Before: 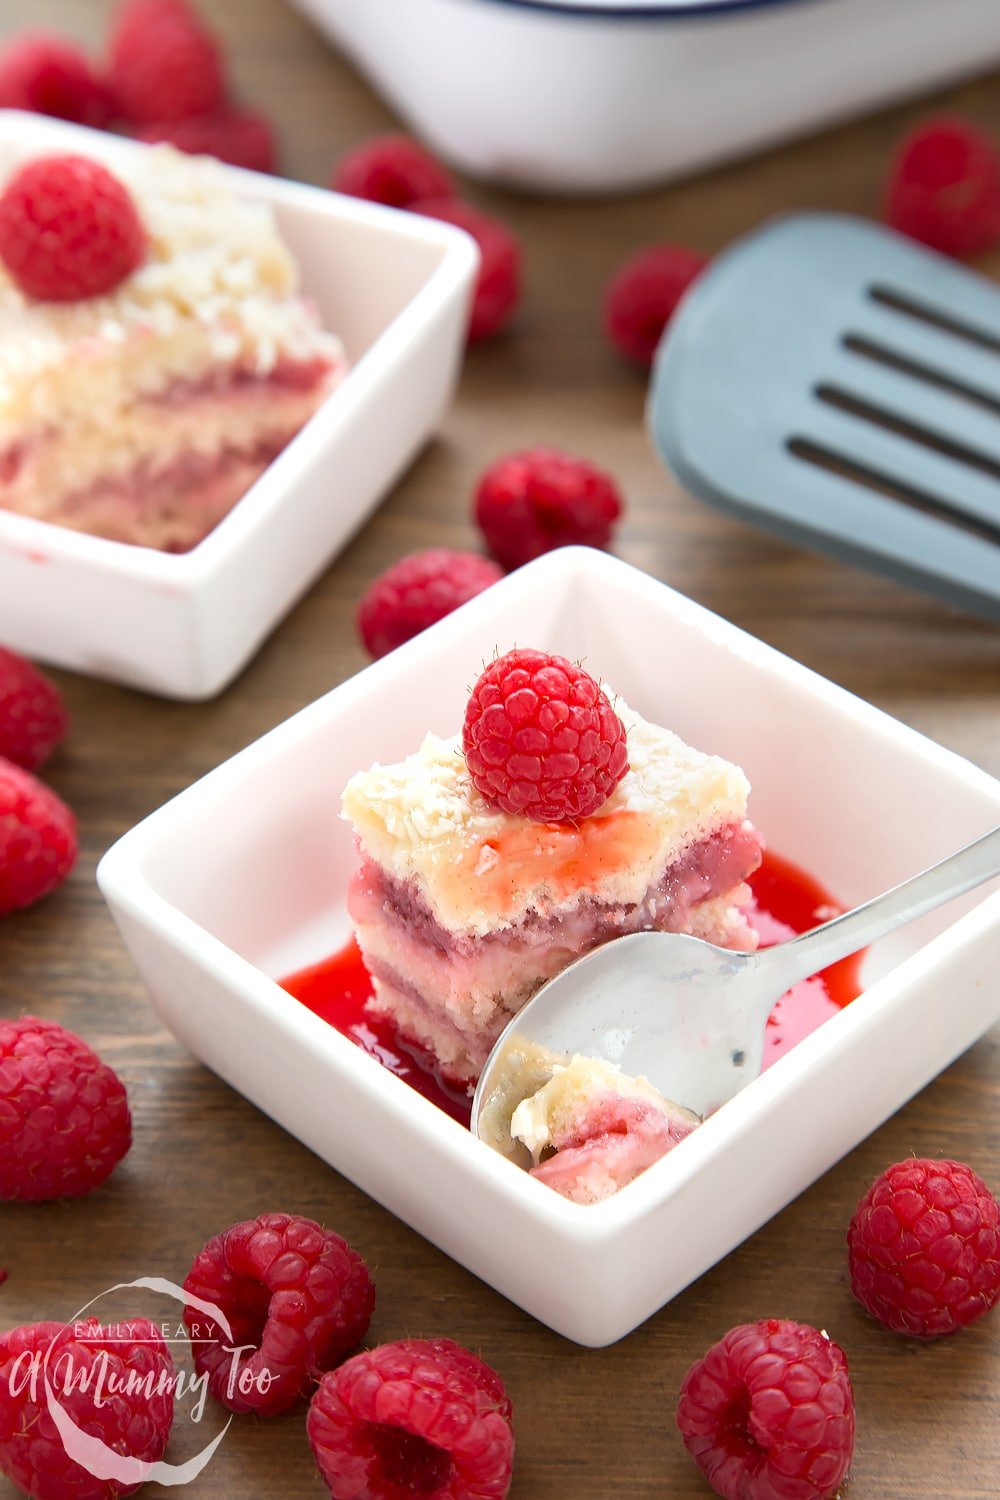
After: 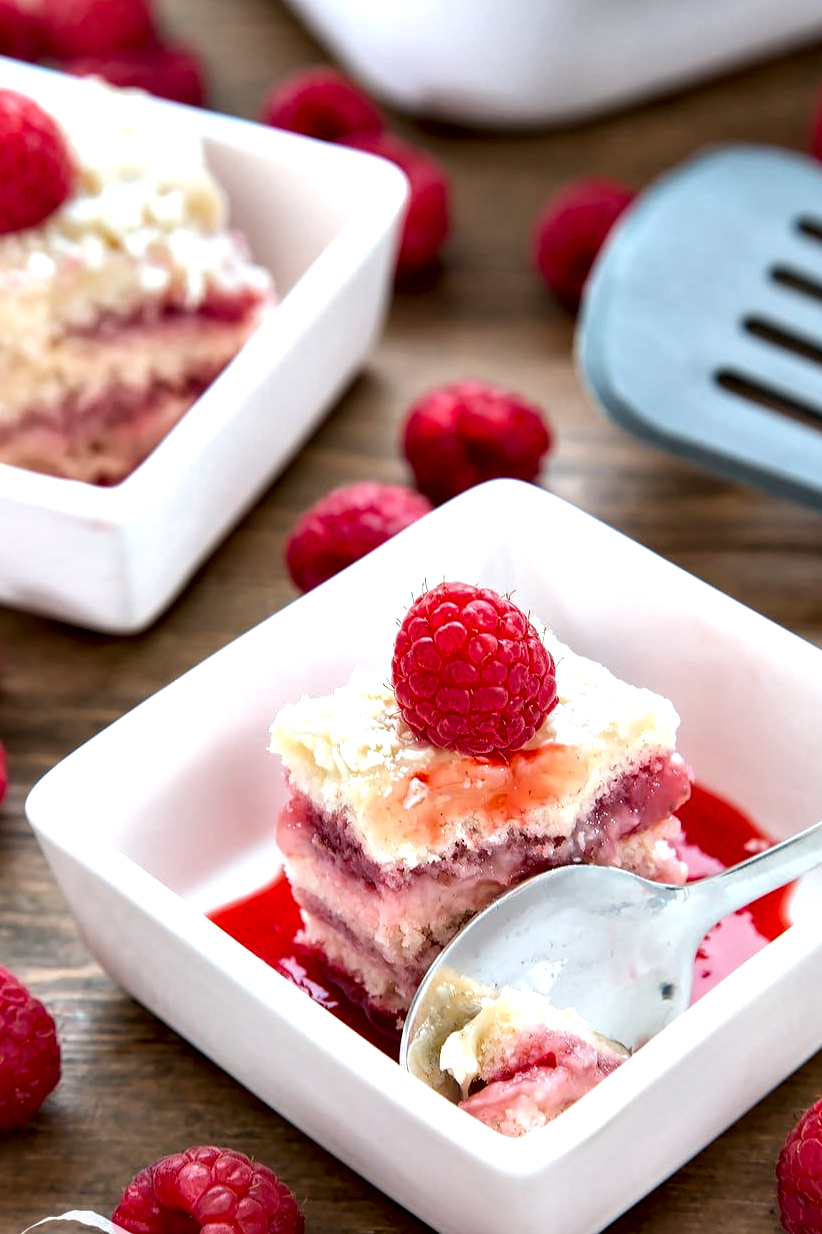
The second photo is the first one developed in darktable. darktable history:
crop and rotate: left 7.125%, top 4.477%, right 10.614%, bottom 13.231%
local contrast: highlights 91%, shadows 86%, detail 160%, midtone range 0.2
color correction: highlights a* -0.148, highlights b* -5.57, shadows a* -0.141, shadows b* -0.14
contrast equalizer: octaves 7, y [[0.6 ×6], [0.55 ×6], [0 ×6], [0 ×6], [0 ×6]]
